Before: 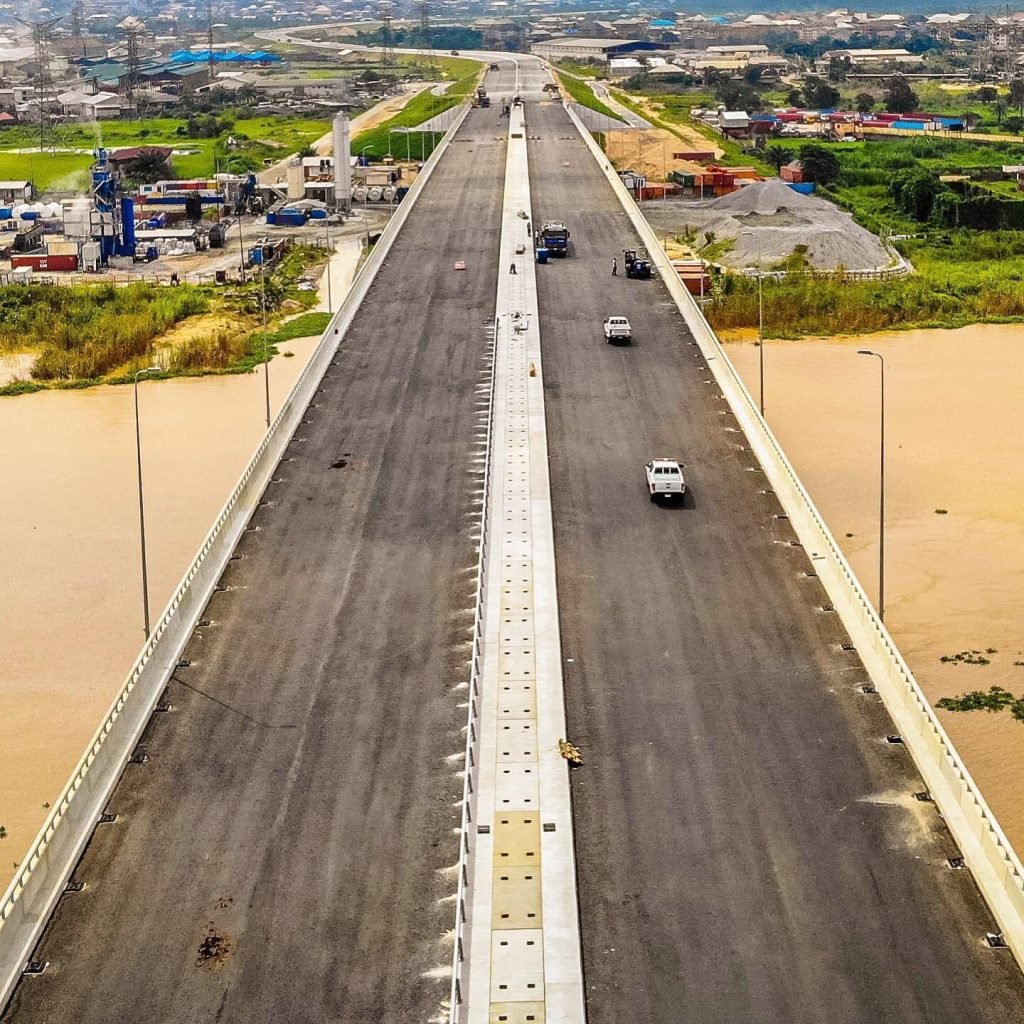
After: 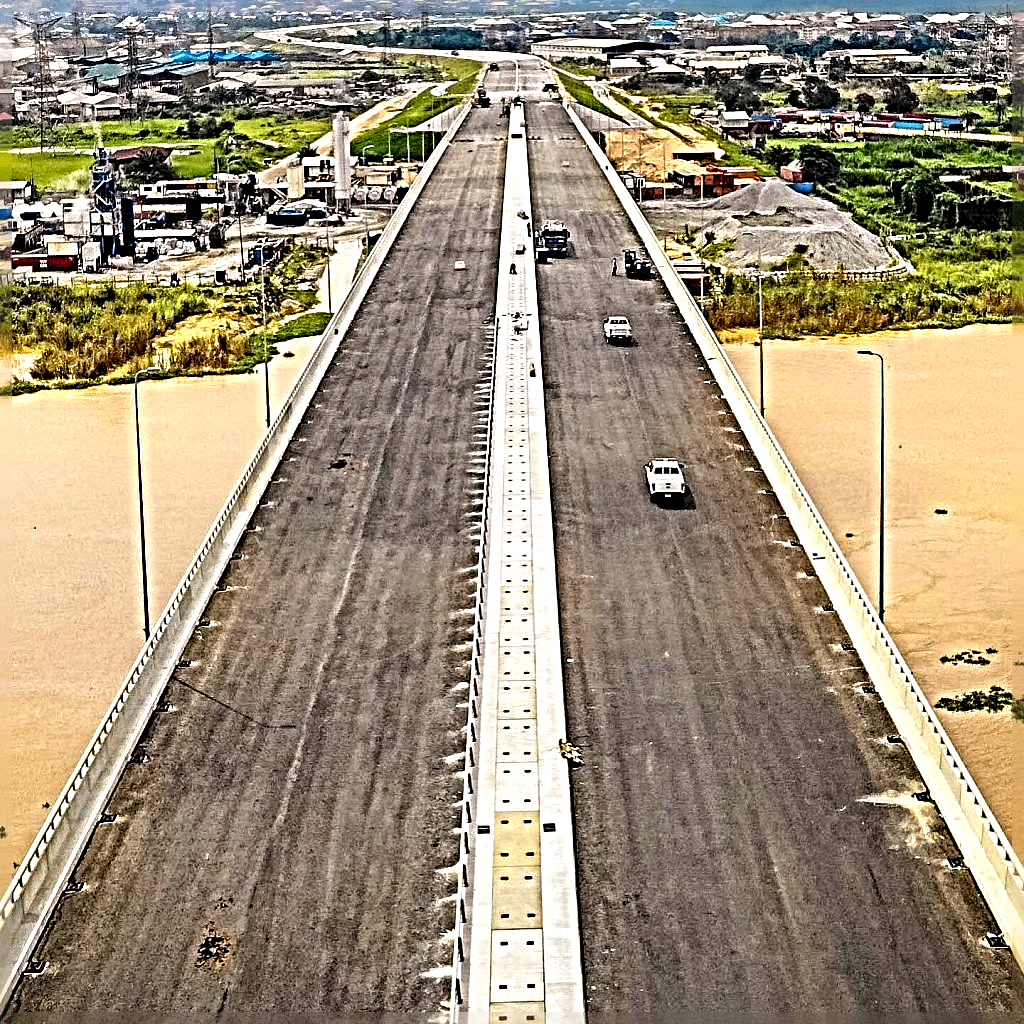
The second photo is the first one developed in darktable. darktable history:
sharpen: radius 6.3, amount 1.8, threshold 0
levels: levels [0.016, 0.5, 0.996]
exposure: exposure 0.2 EV, compensate highlight preservation false
